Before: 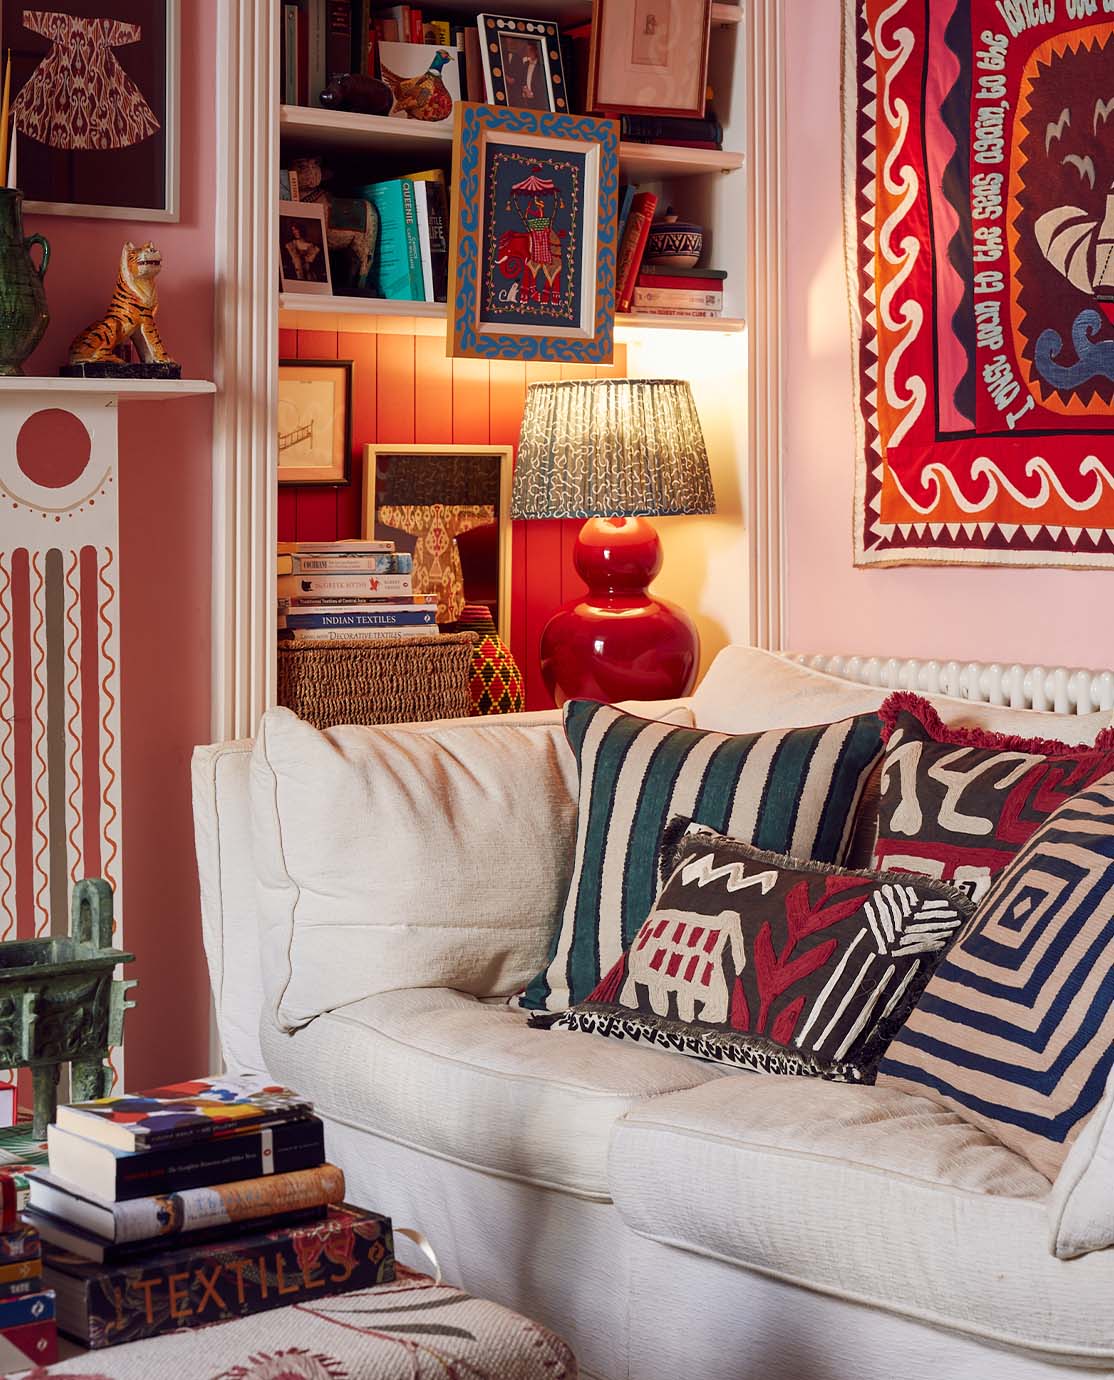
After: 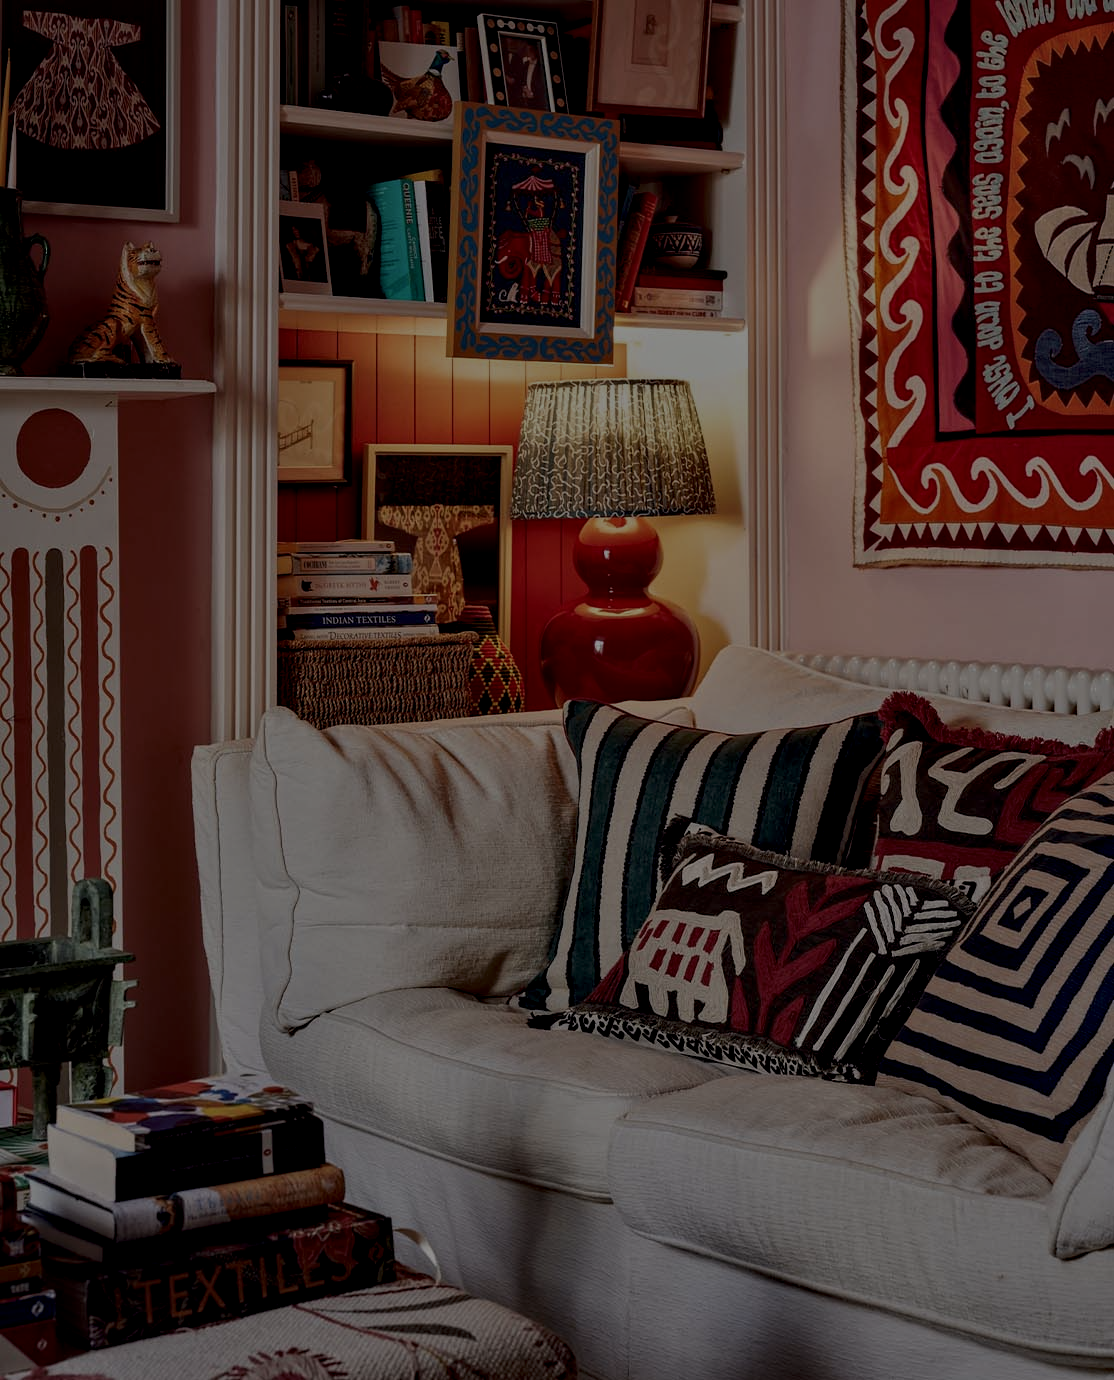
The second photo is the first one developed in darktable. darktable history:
contrast equalizer: octaves 7, y [[0.531, 0.548, 0.559, 0.557, 0.544, 0.527], [0.5 ×6], [0.5 ×6], [0 ×6], [0 ×6]]
exposure: exposure -2.361 EV, compensate highlight preservation false
local contrast: on, module defaults
